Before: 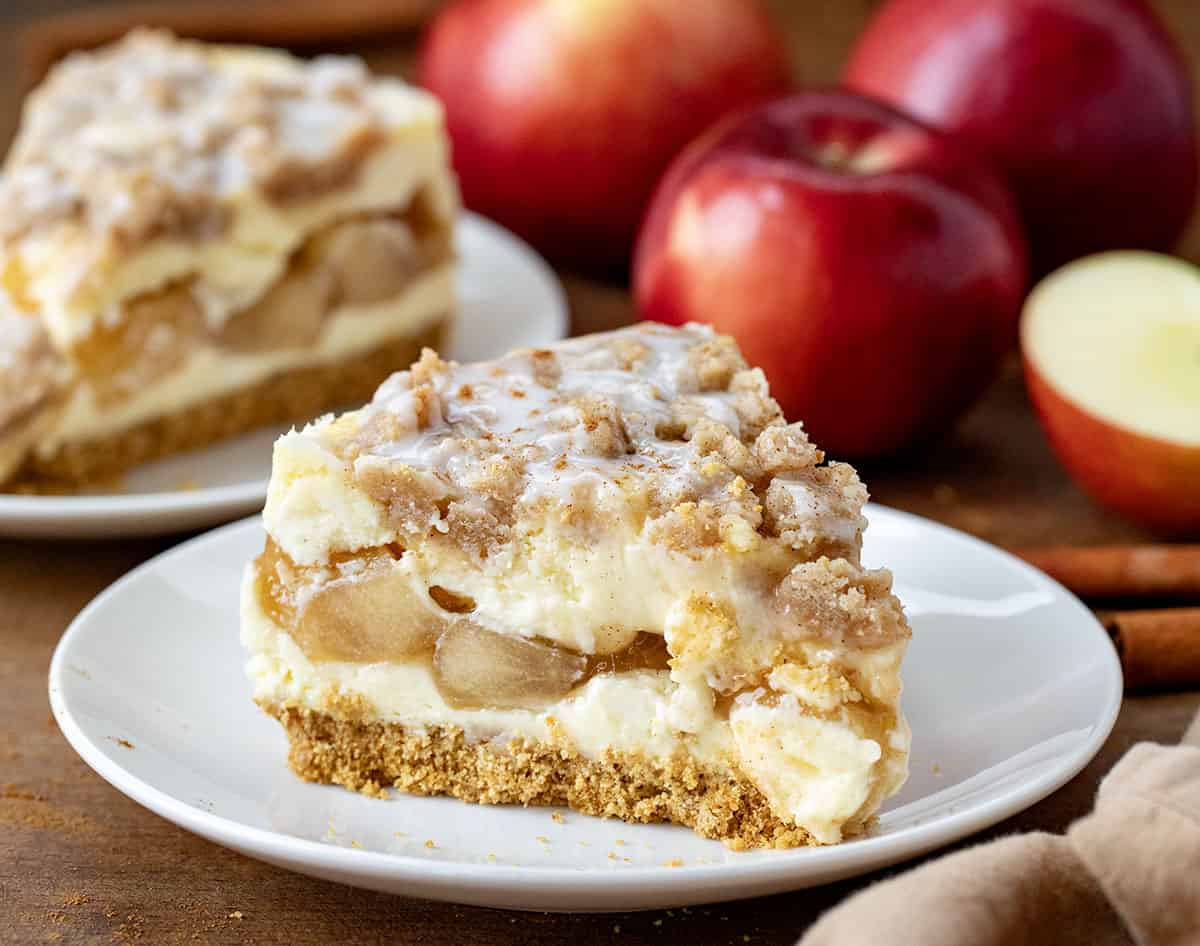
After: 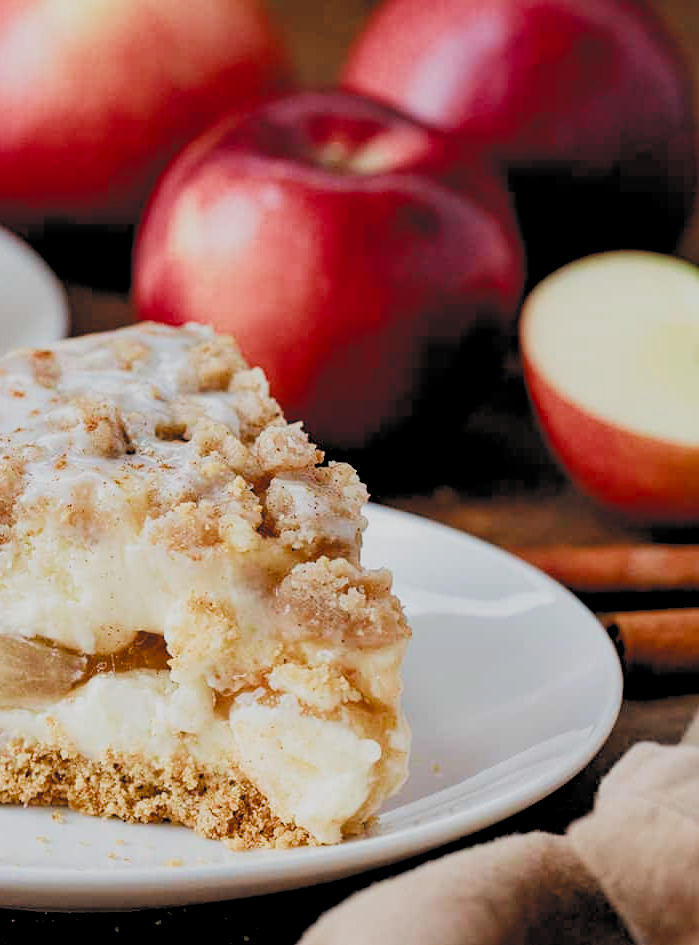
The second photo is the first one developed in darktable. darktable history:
crop: left 41.717%
filmic rgb: black relative exposure -3.35 EV, white relative exposure 3.45 EV, threshold 5.99 EV, hardness 2.36, contrast 1.103, color science v5 (2021), contrast in shadows safe, contrast in highlights safe, enable highlight reconstruction true
